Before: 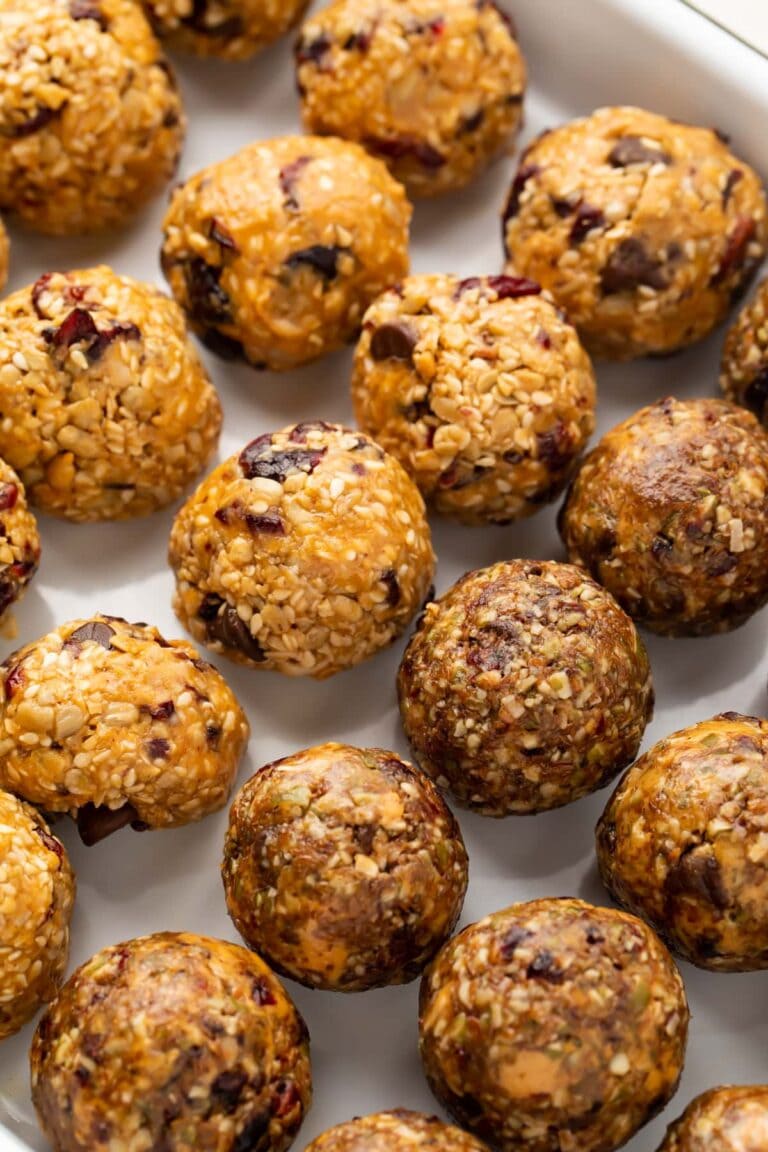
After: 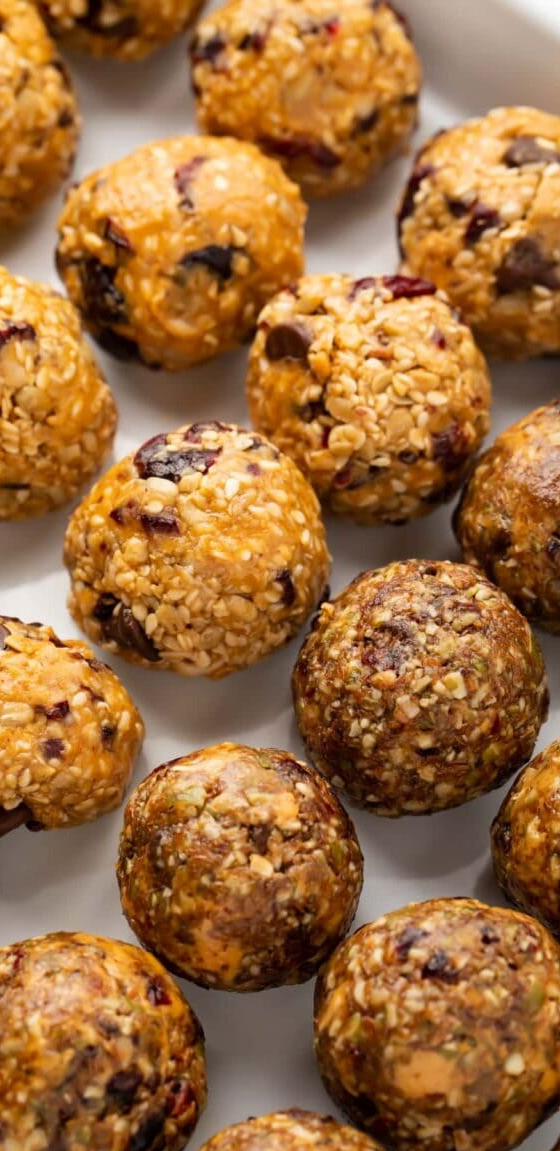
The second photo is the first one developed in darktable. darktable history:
crop: left 13.724%, right 13.249%
